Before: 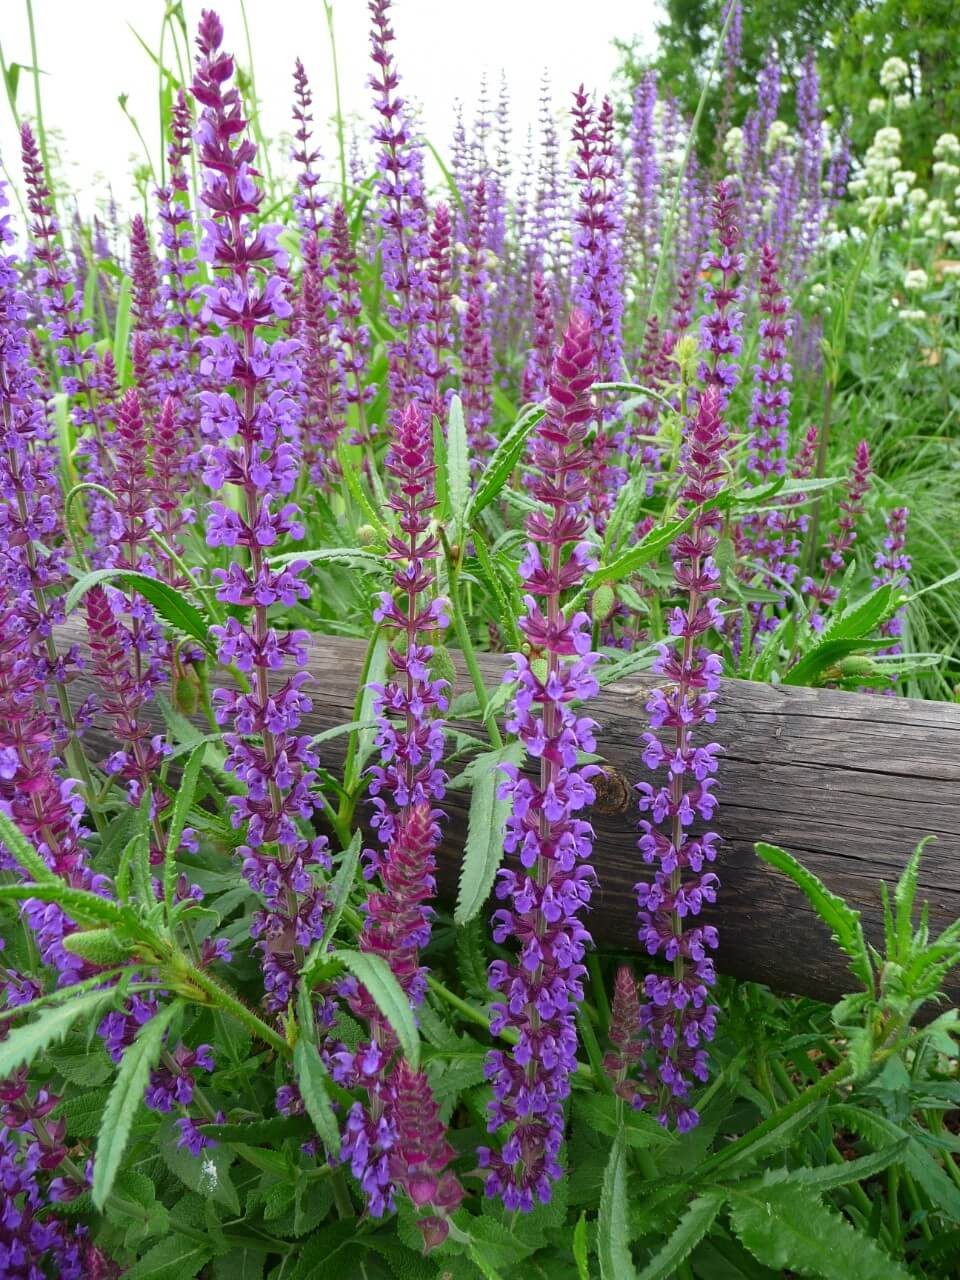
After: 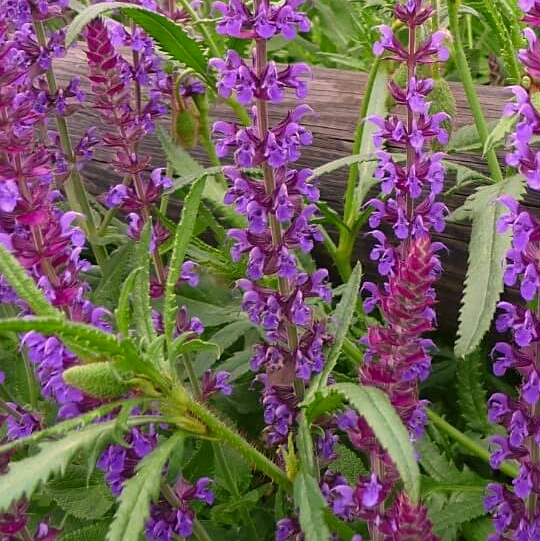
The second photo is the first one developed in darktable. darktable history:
sharpen: amount 0.201
color correction: highlights a* 14.71, highlights b* 4.78
crop: top 44.375%, right 43.649%, bottom 13.325%
